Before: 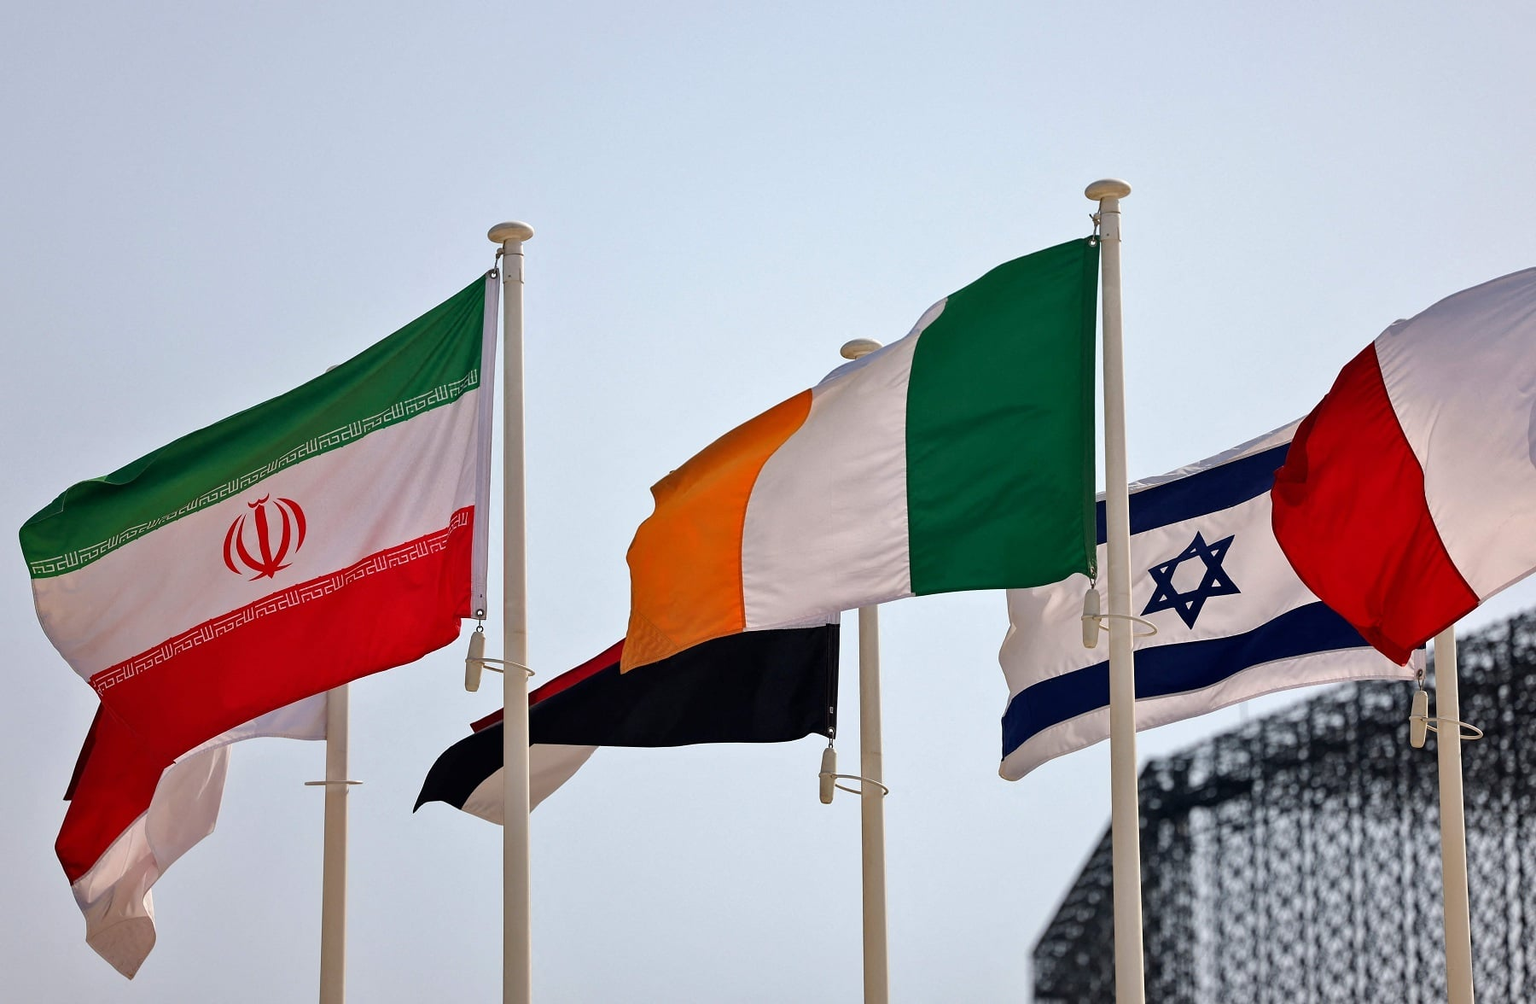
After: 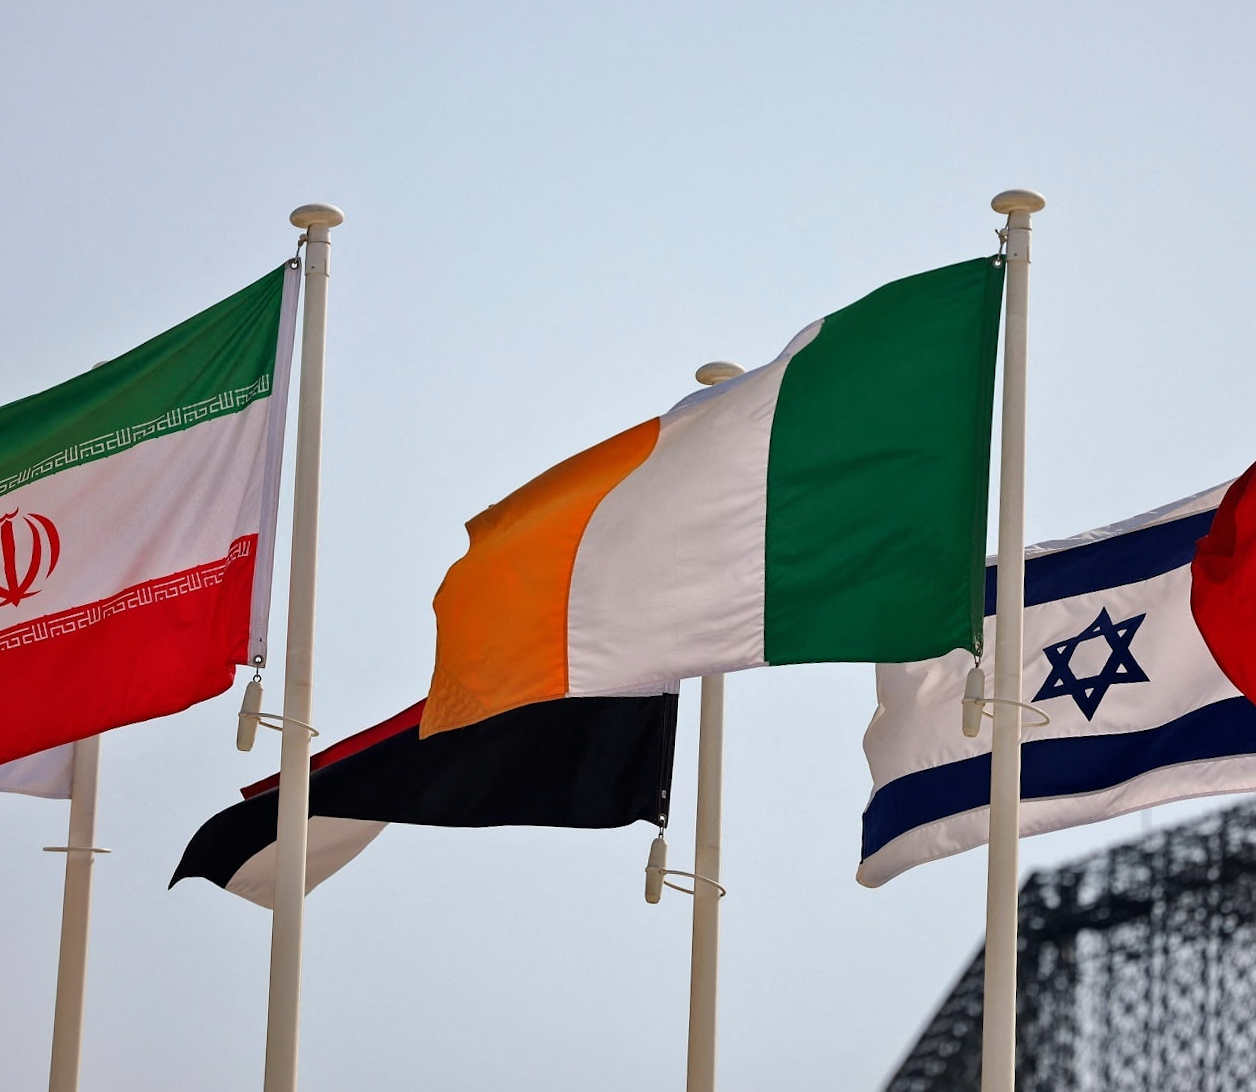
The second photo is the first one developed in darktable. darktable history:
crop and rotate: angle -2.91°, left 14.063%, top 0.016%, right 10.788%, bottom 0.04%
exposure: exposure -0.11 EV, compensate highlight preservation false
